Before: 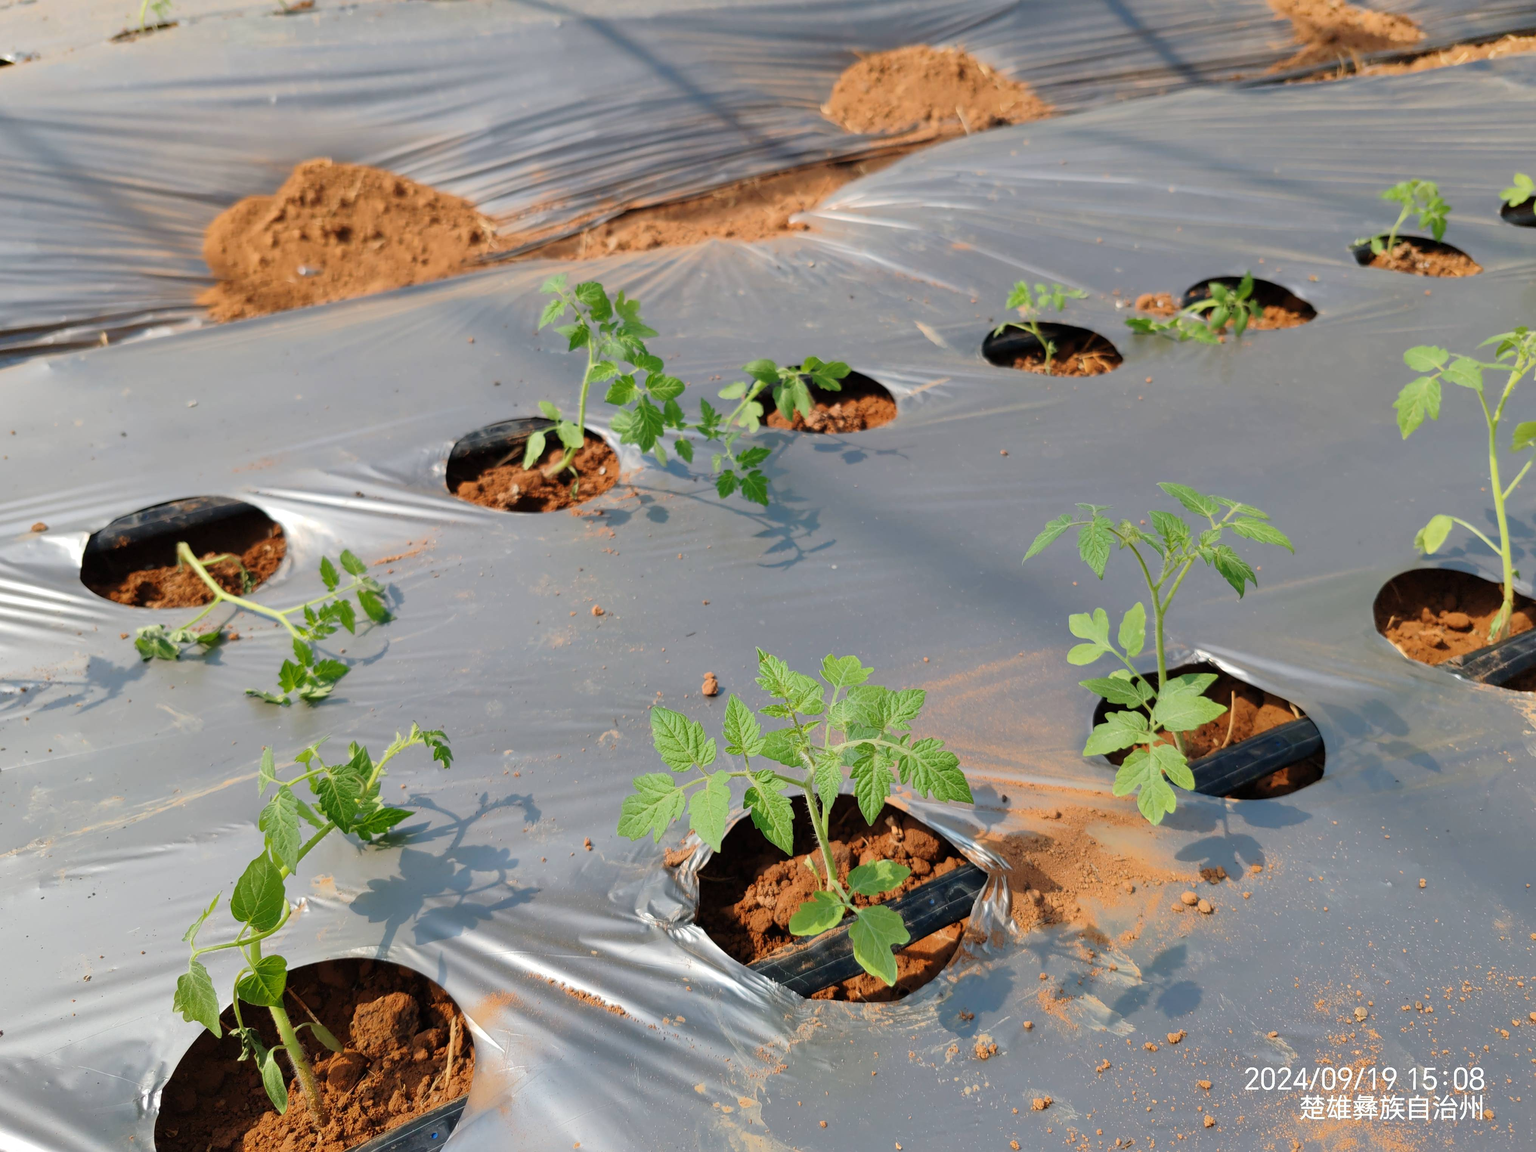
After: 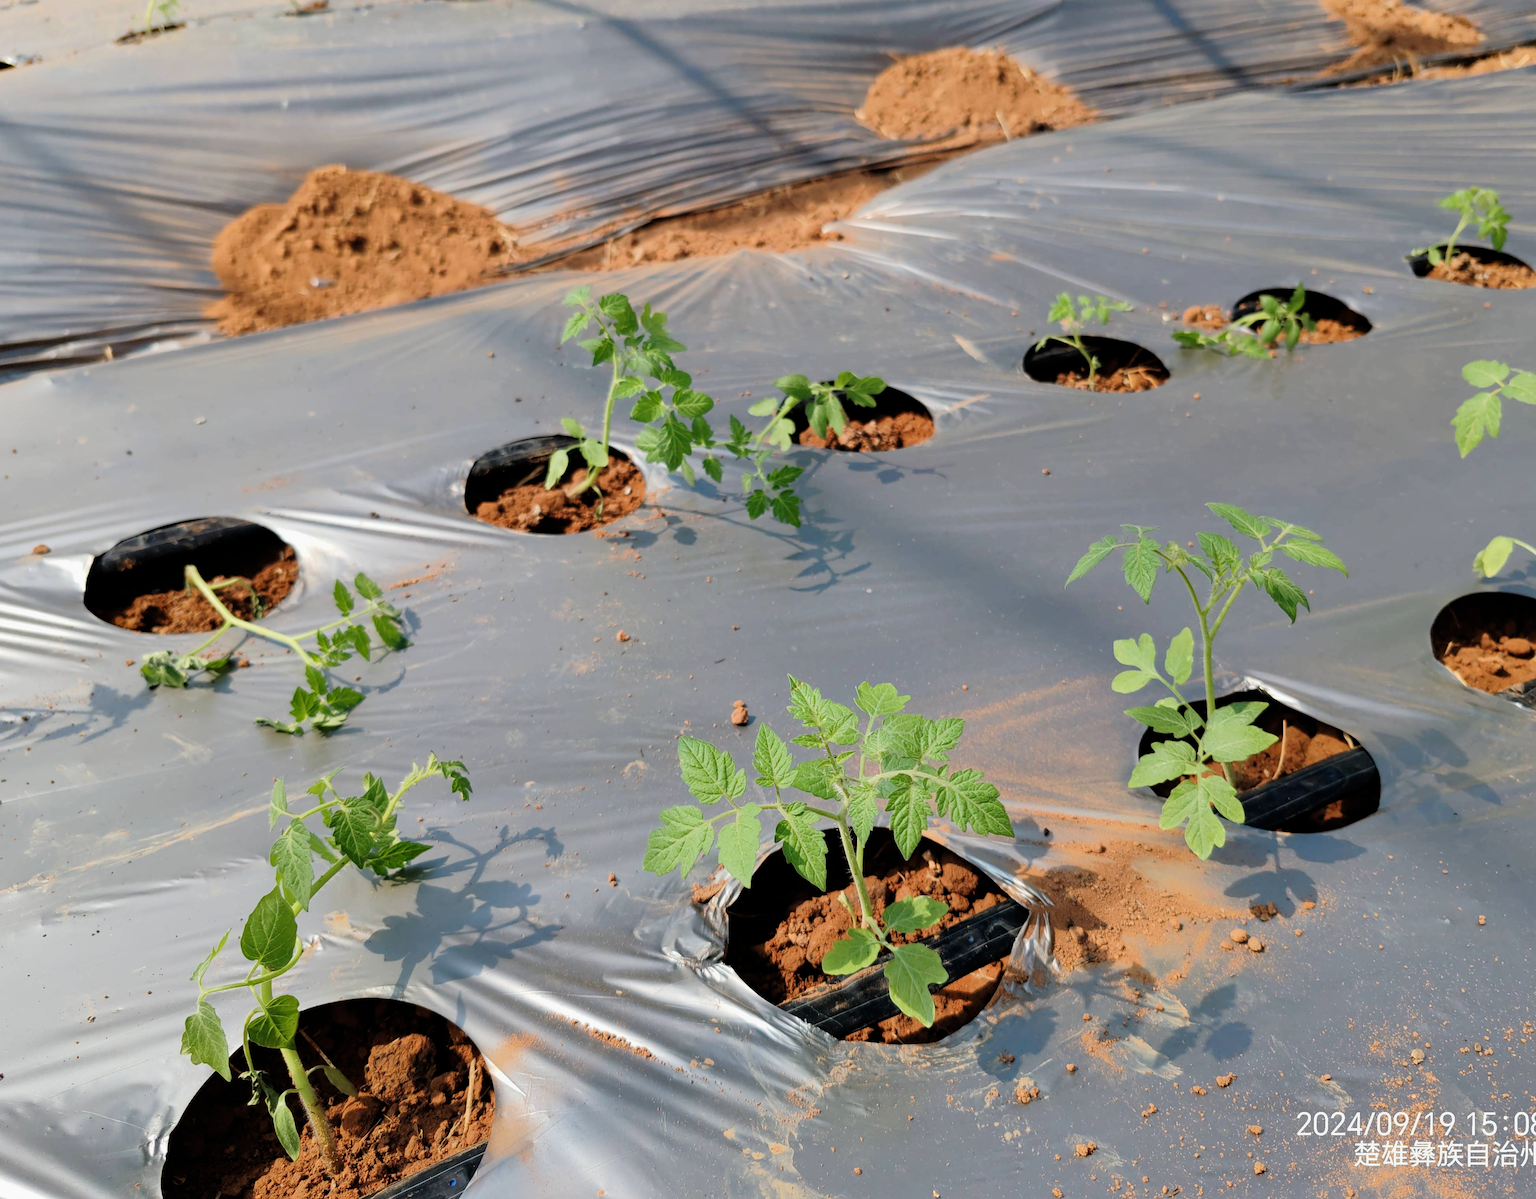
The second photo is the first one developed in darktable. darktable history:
filmic rgb: black relative exposure -16 EV, white relative exposure 5.32 EV, hardness 5.92, contrast 1.266, add noise in highlights 0.001, color science v3 (2019), use custom middle-gray values true, contrast in highlights soft
crop: right 3.982%, bottom 0.03%
haze removal: strength 0.12, distance 0.254, compatibility mode true, adaptive false
